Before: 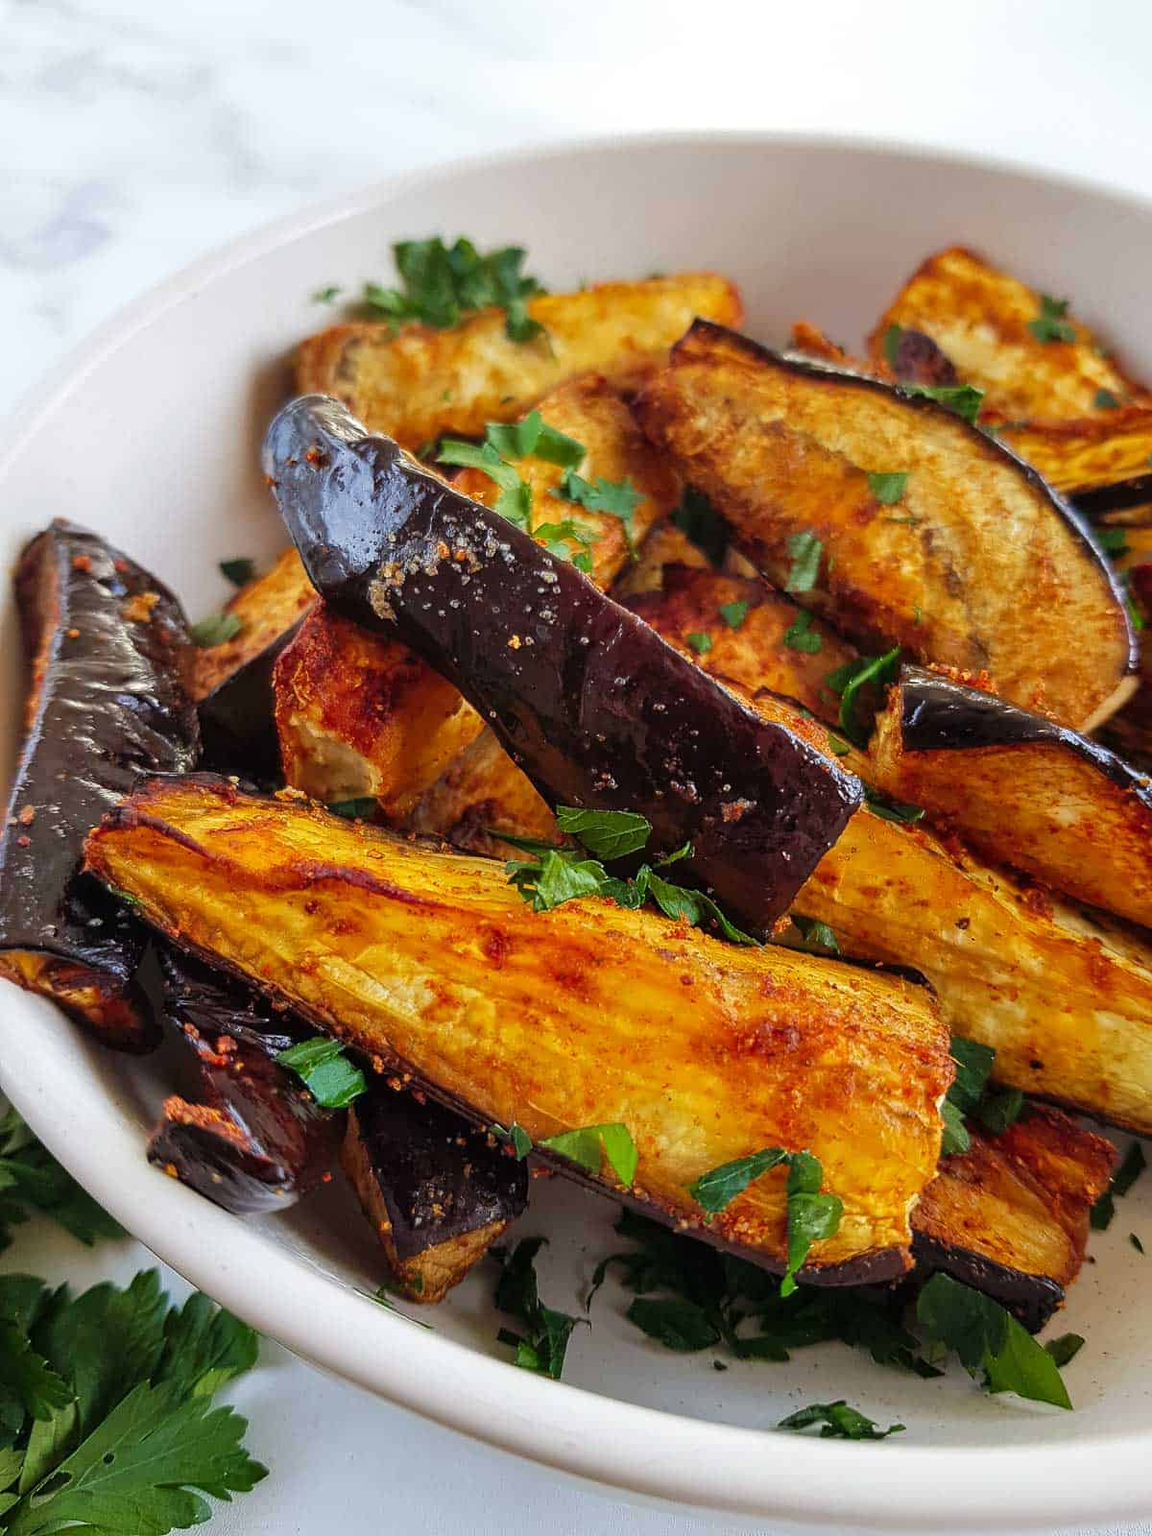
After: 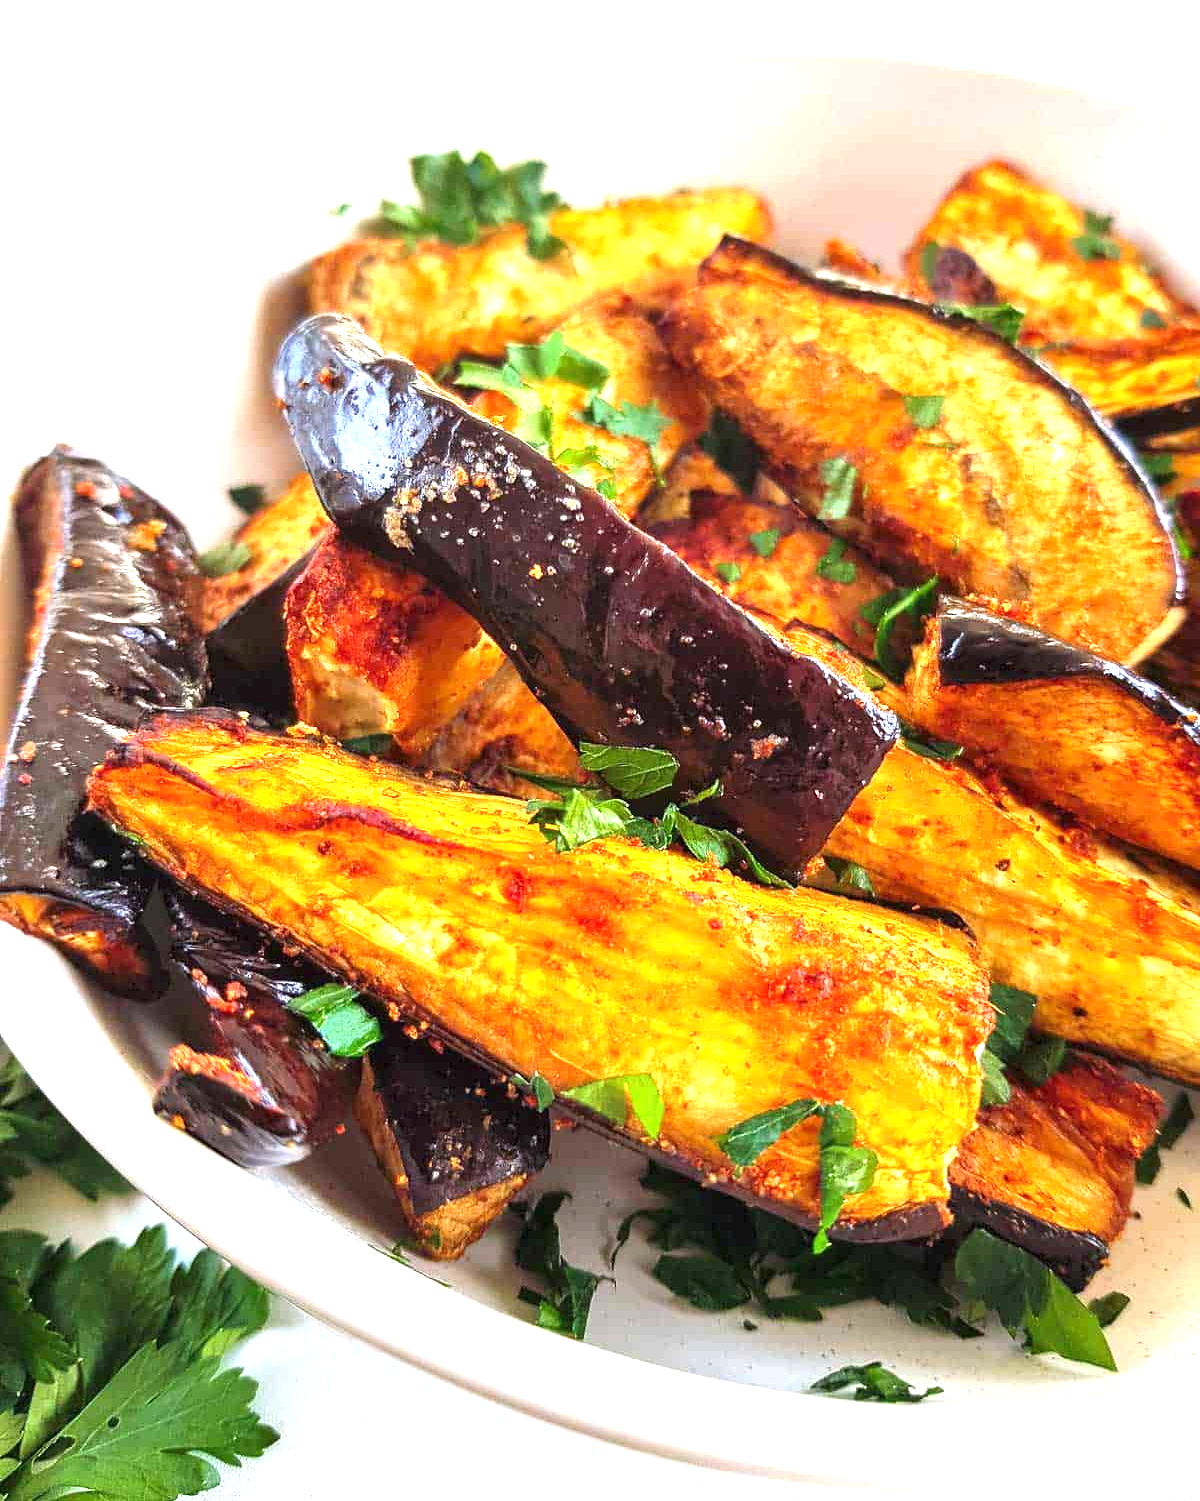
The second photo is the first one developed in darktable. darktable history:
crop and rotate: top 6.149%
exposure: black level correction 0, exposure 1.473 EV, compensate highlight preservation false
